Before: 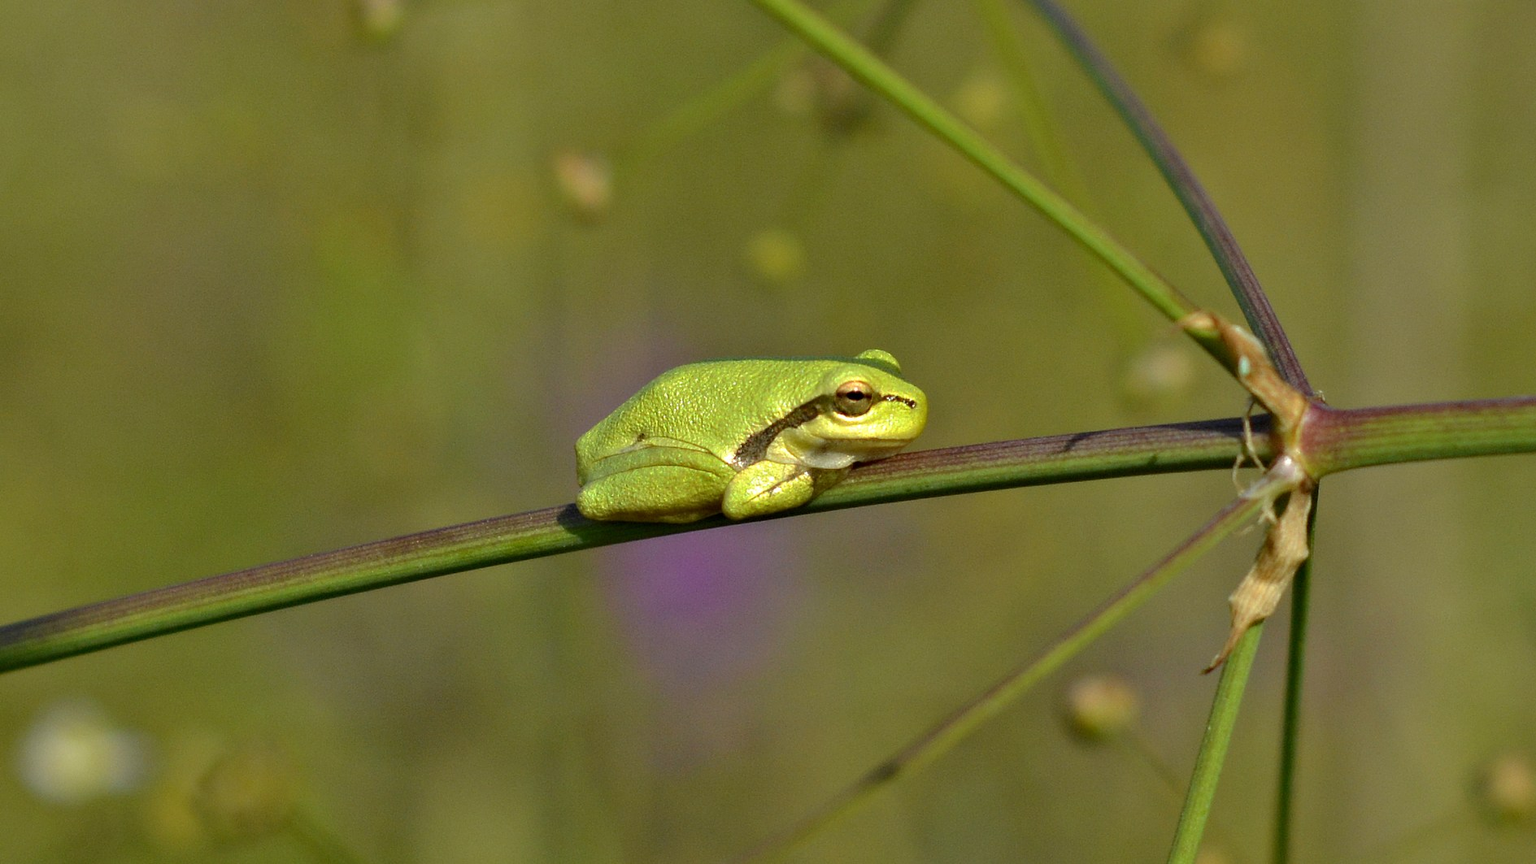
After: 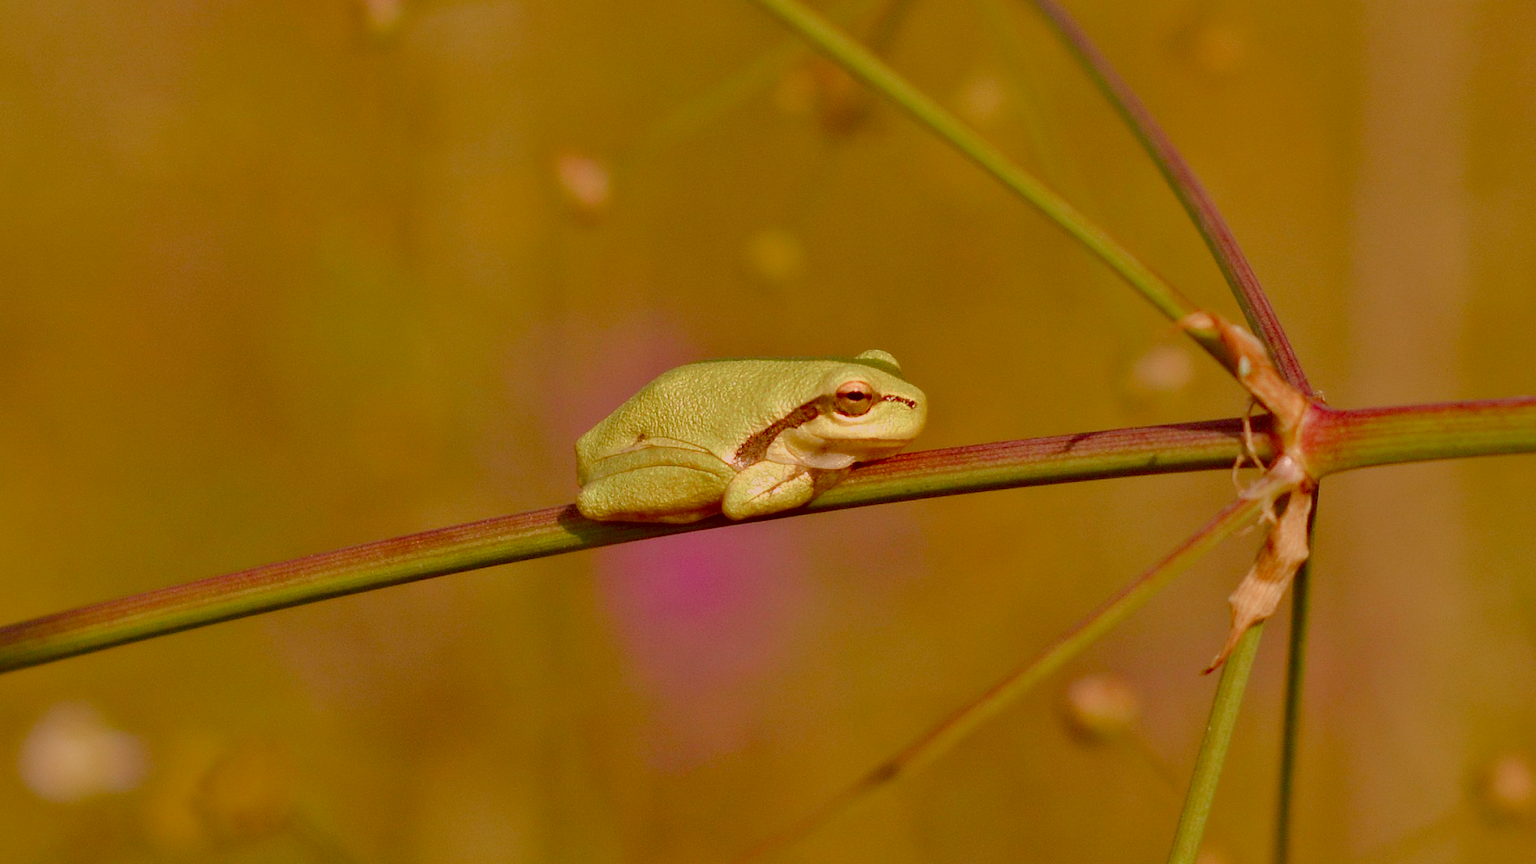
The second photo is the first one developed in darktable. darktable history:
color correction: highlights a* 9.03, highlights b* 8.71, shadows a* 40, shadows b* 40, saturation 0.8
color balance rgb: shadows lift › chroma 1%, shadows lift › hue 113°, highlights gain › chroma 0.2%, highlights gain › hue 333°, perceptual saturation grading › global saturation 20%, perceptual saturation grading › highlights -50%, perceptual saturation grading › shadows 25%, contrast -30%
